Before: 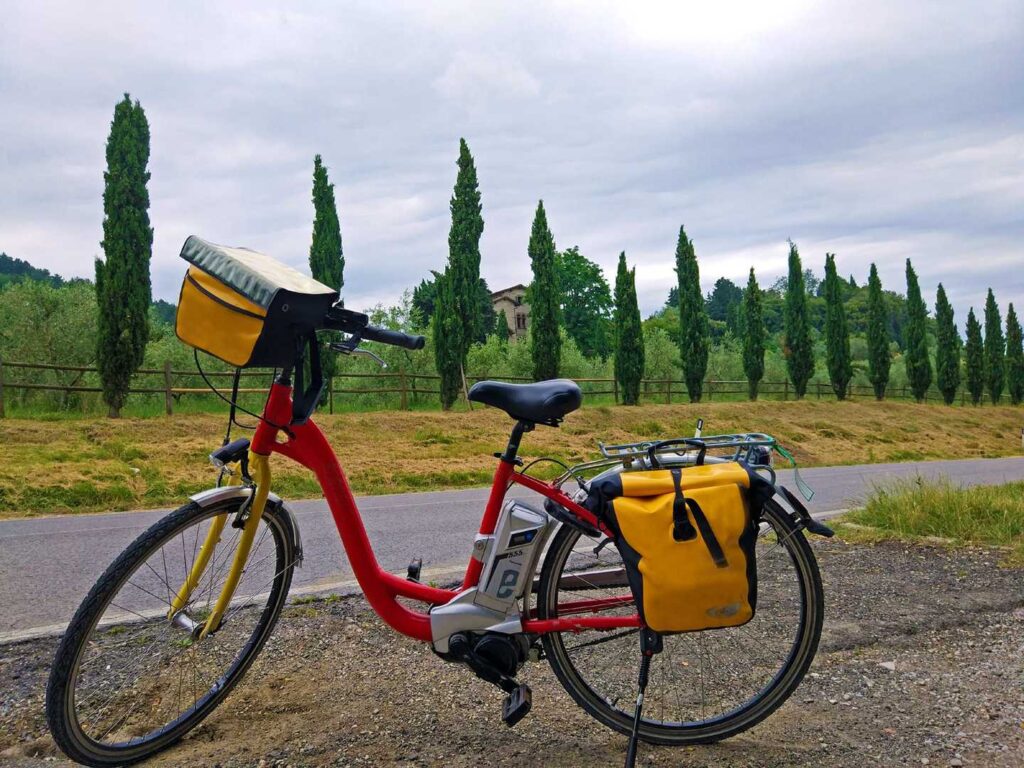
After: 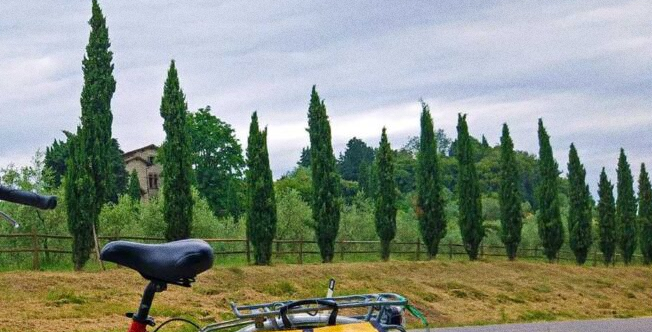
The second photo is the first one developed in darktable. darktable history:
grain: coarseness 3.21 ISO
crop: left 36.005%, top 18.293%, right 0.31%, bottom 38.444%
base curve: curves: ch0 [(0, 0) (0.283, 0.295) (1, 1)], preserve colors none
